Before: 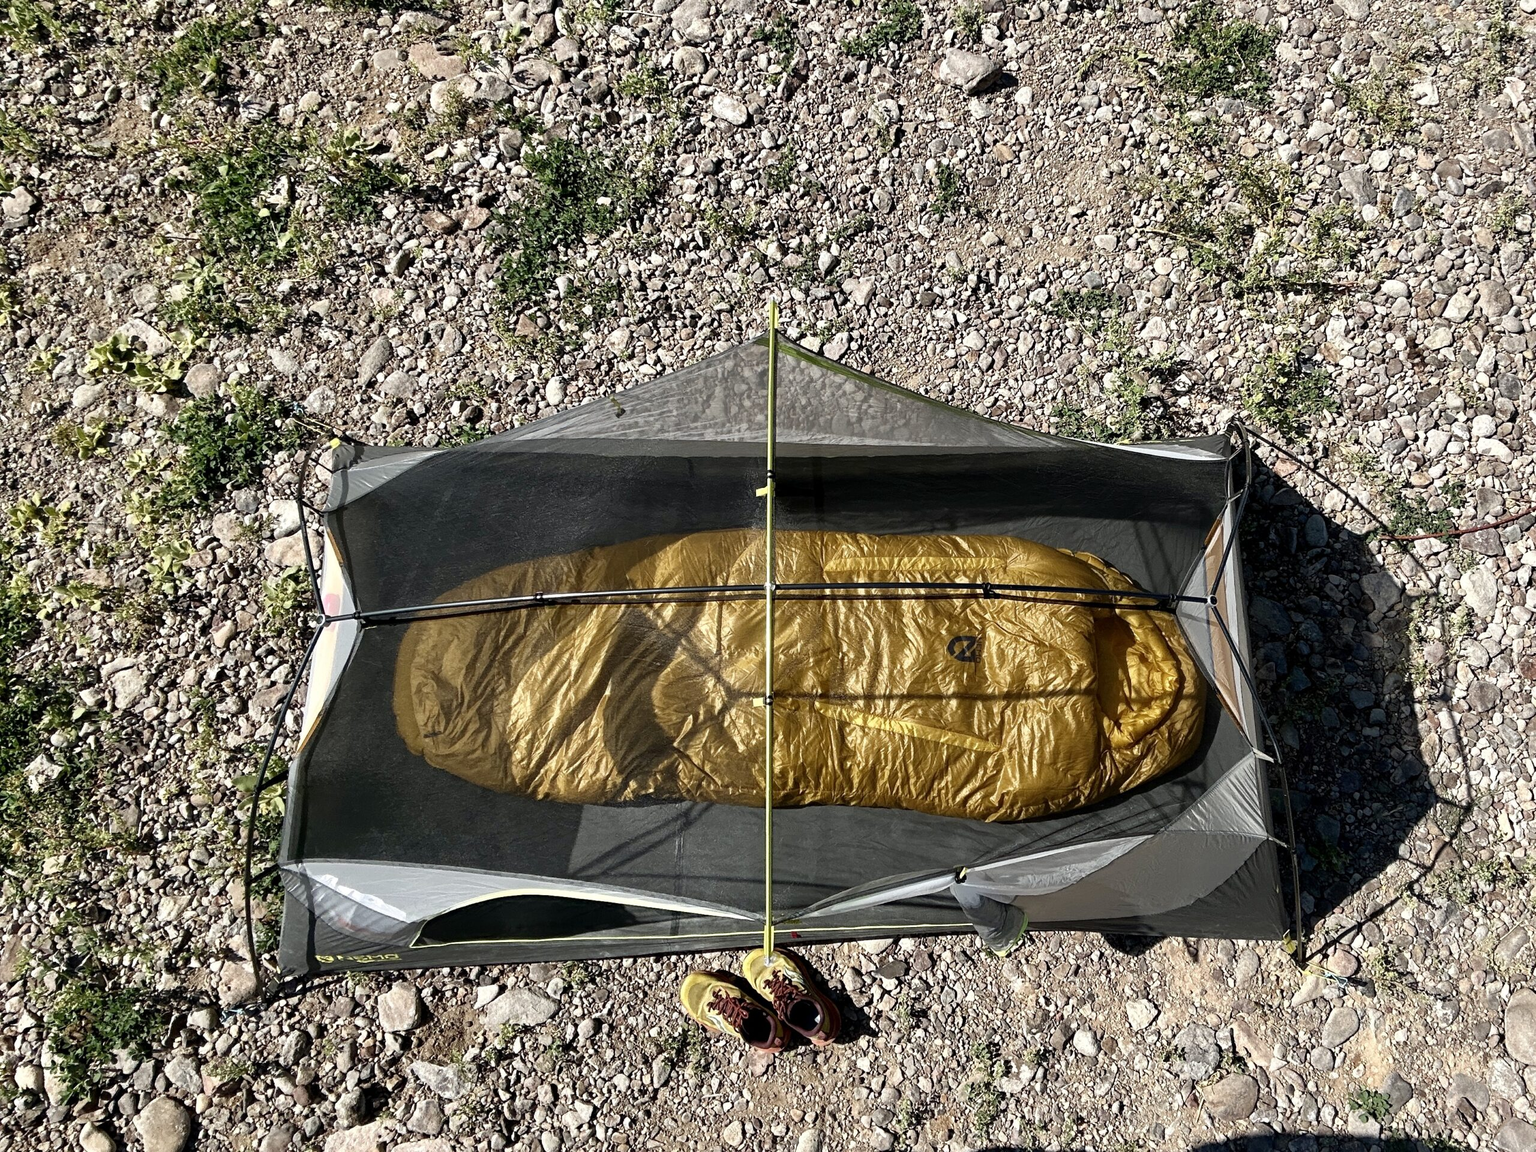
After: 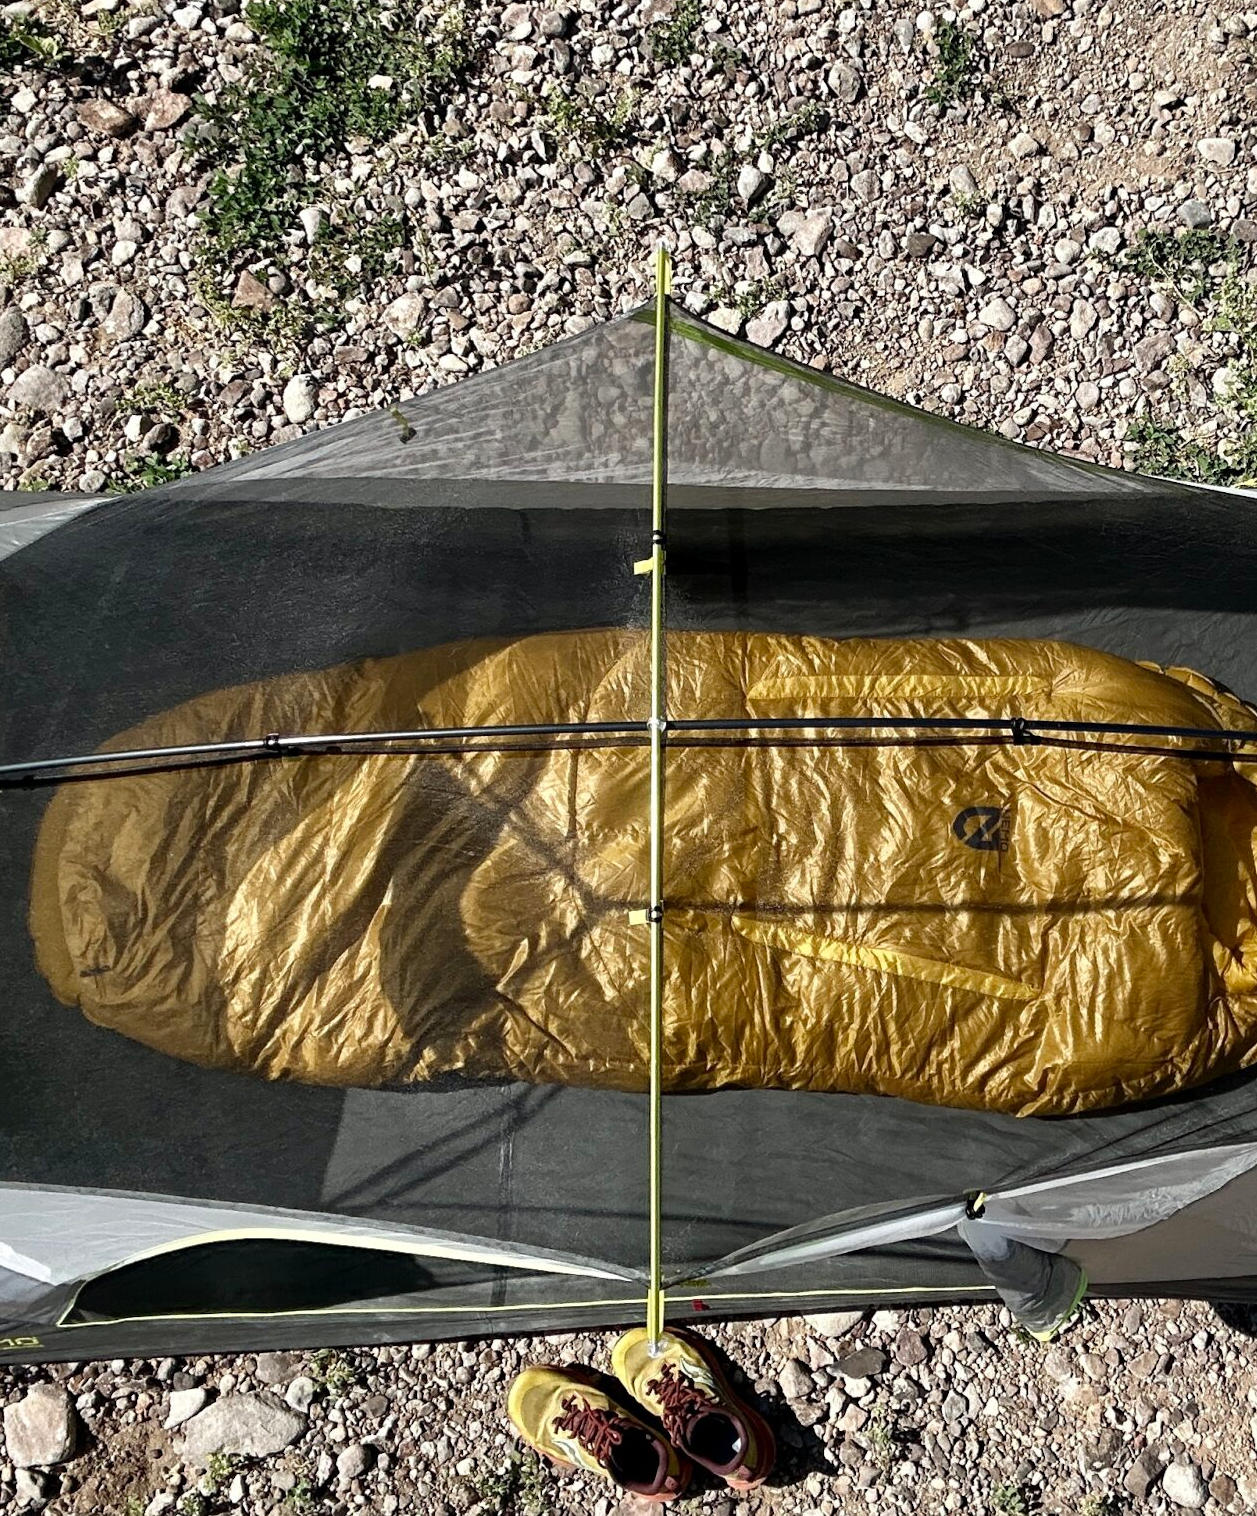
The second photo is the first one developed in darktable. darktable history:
contrast brightness saturation: saturation -0.047
crop and rotate: angle 0.016°, left 24.461%, top 13.203%, right 26.381%, bottom 7.775%
